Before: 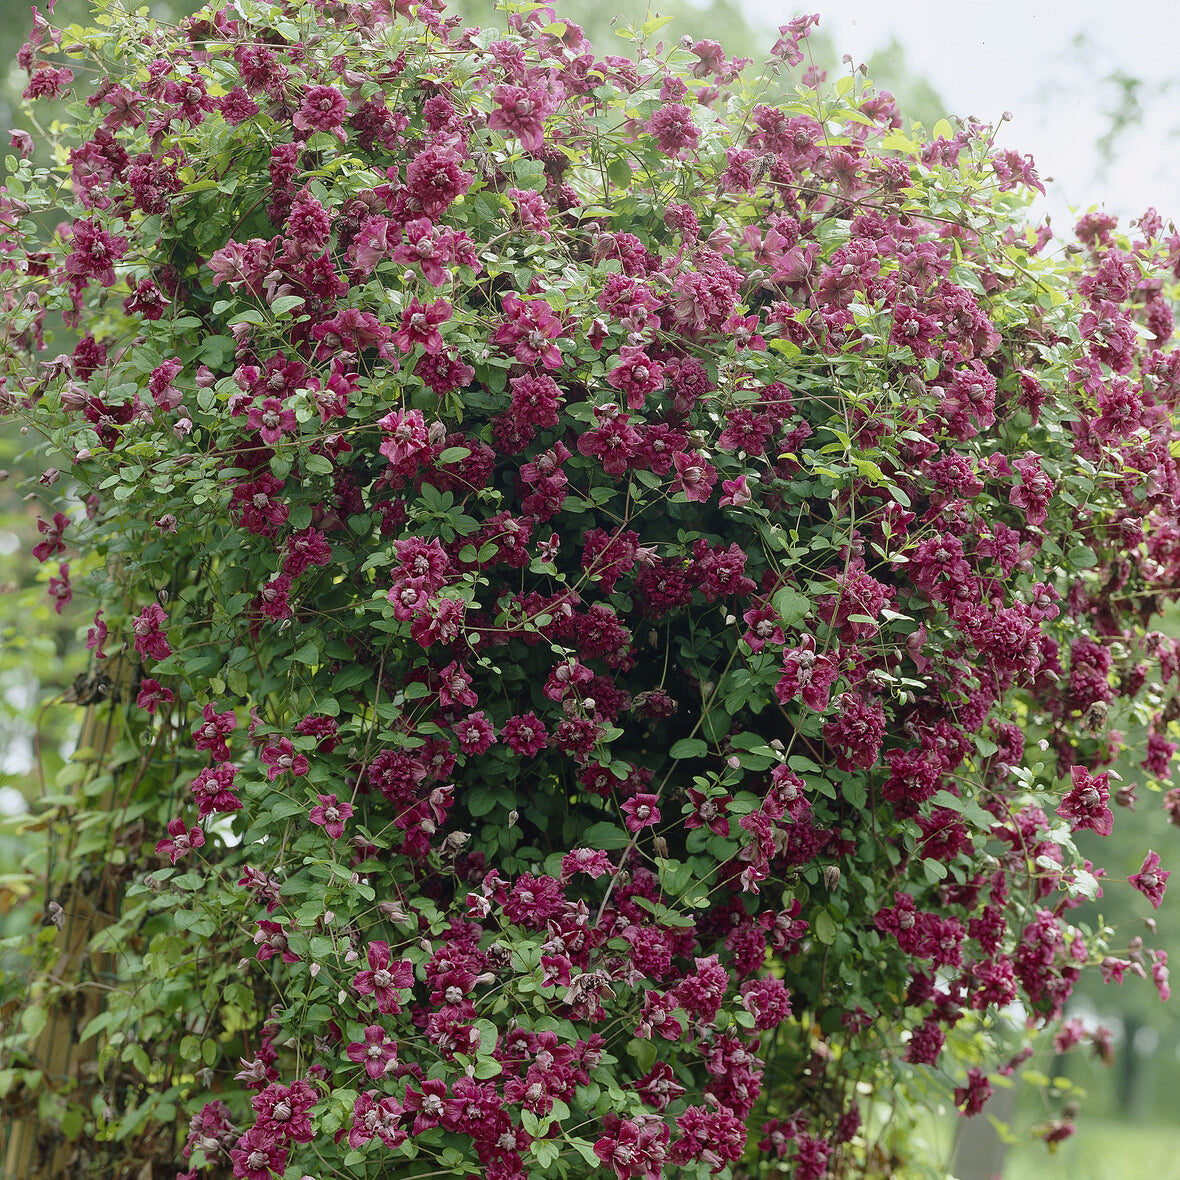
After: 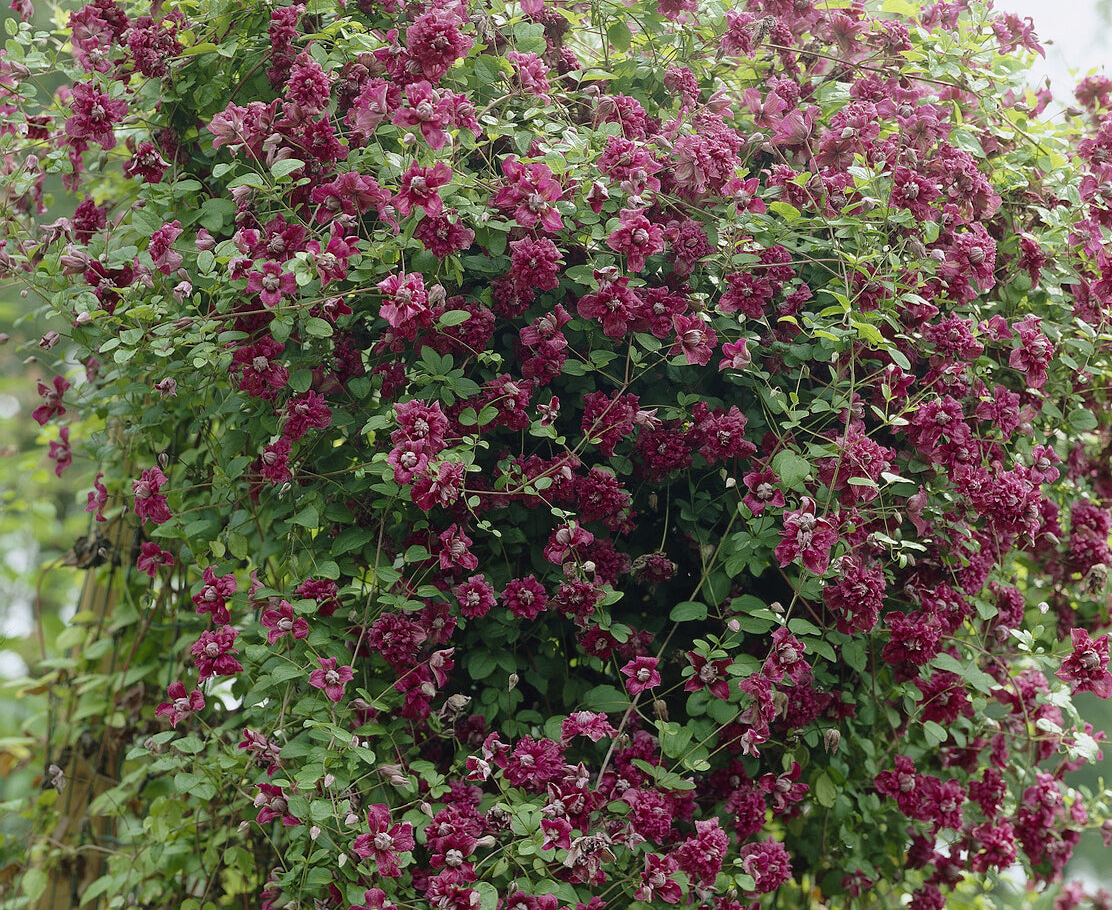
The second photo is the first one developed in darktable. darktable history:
tone equalizer: on, module defaults
crop and rotate: angle 0.03°, top 11.643%, right 5.651%, bottom 11.189%
